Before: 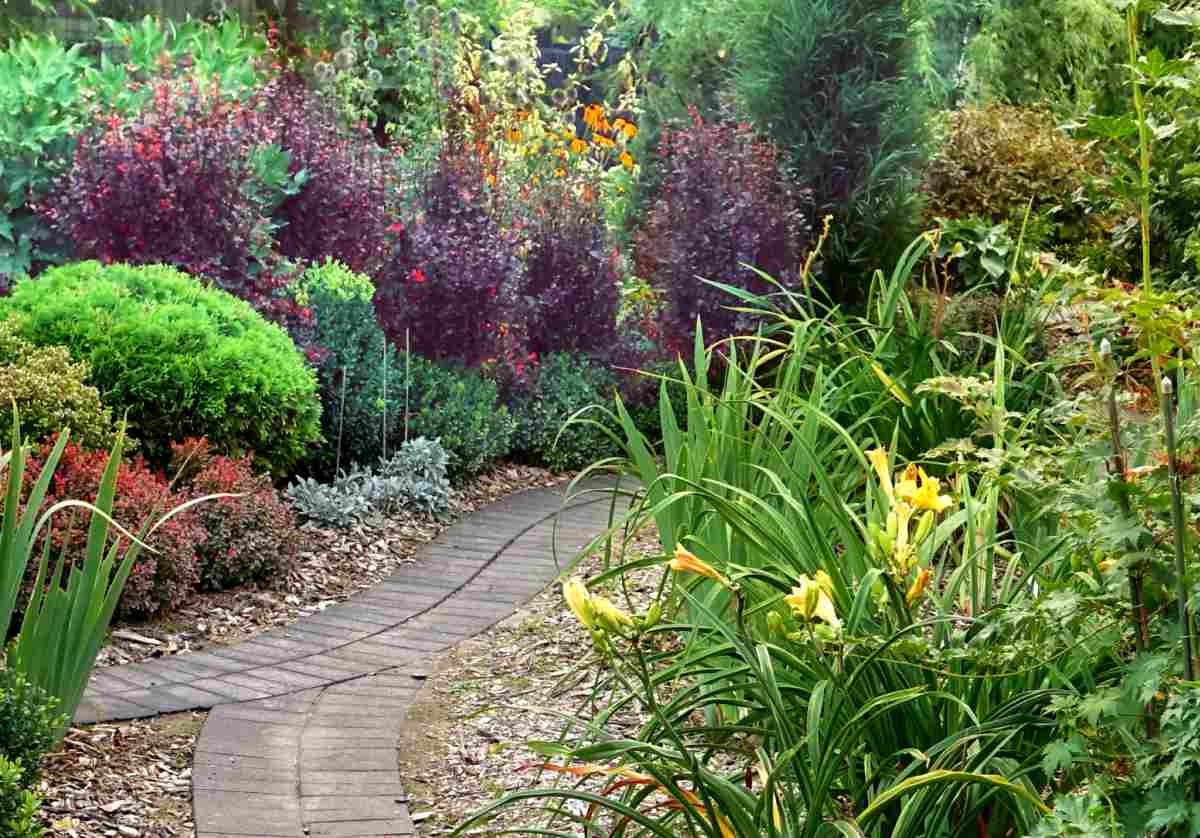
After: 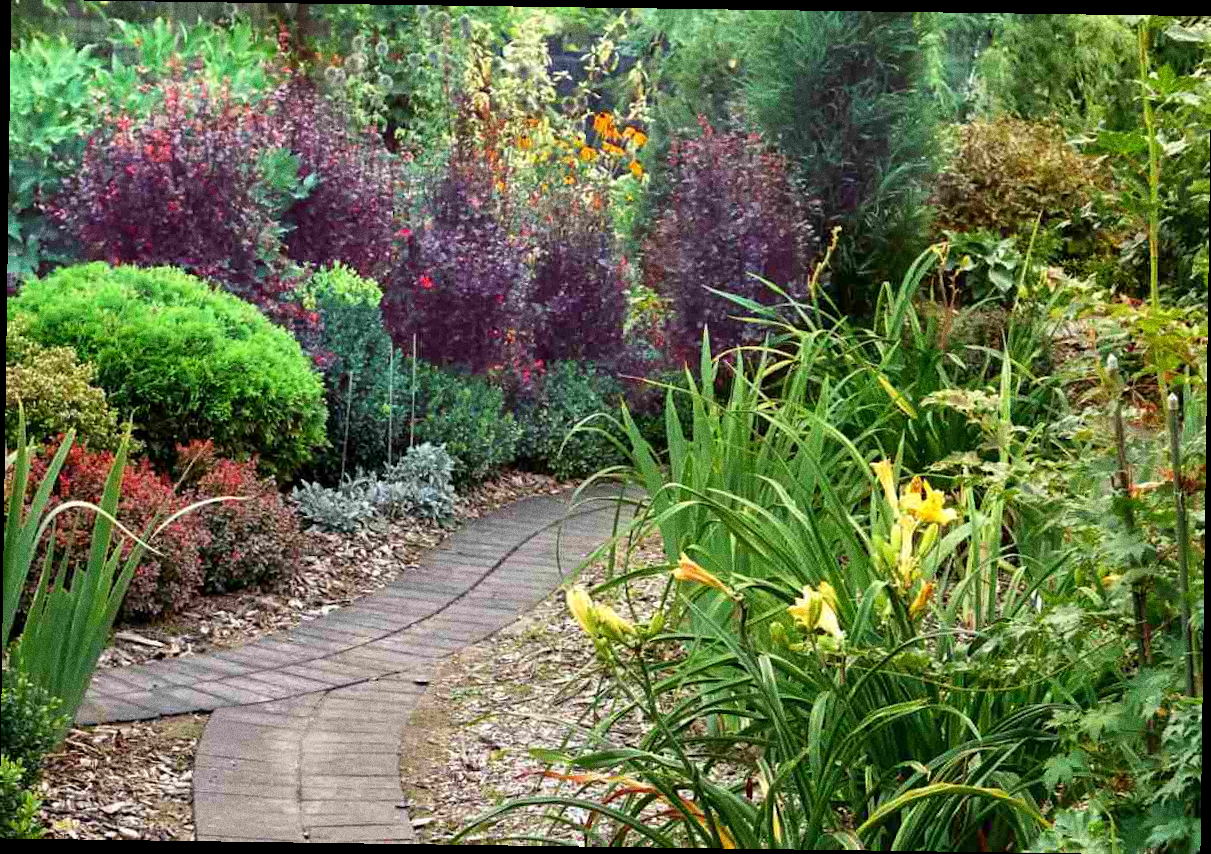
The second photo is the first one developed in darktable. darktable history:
rotate and perspective: rotation 0.8°, automatic cropping off
grain: coarseness 0.09 ISO, strength 40%
